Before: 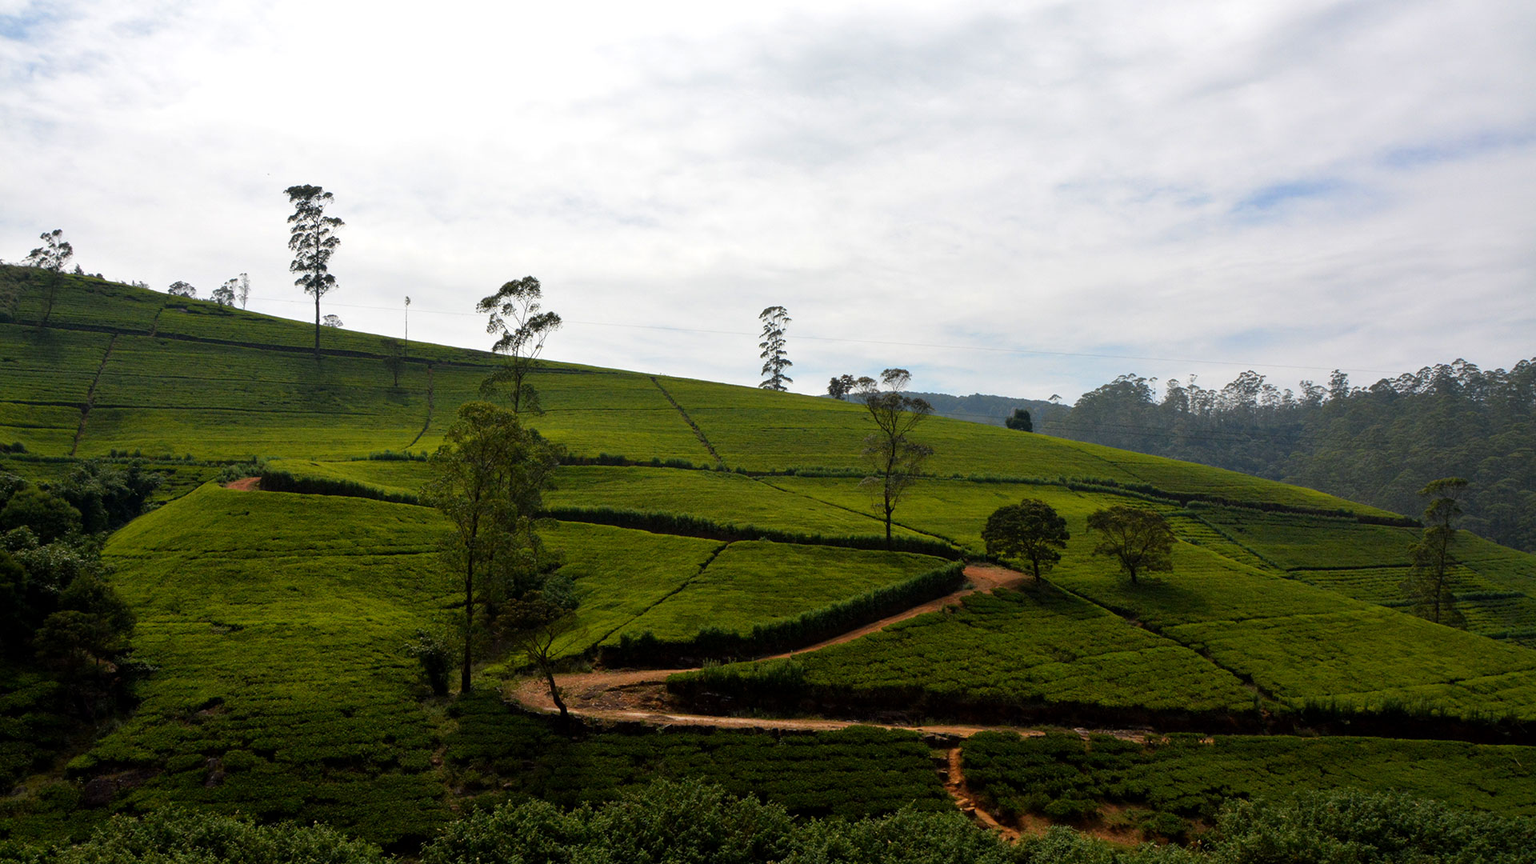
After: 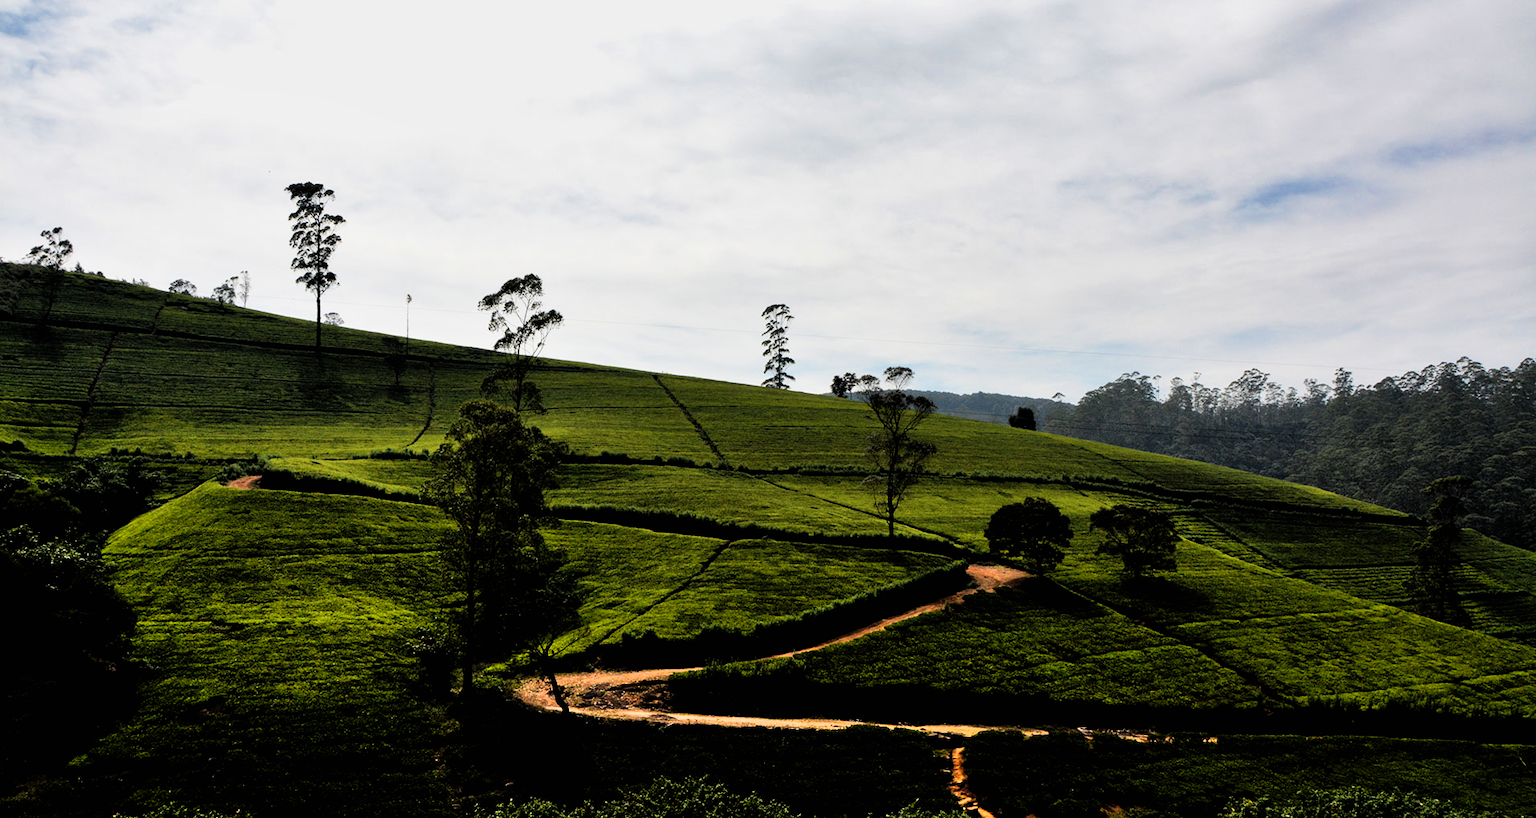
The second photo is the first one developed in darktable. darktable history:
crop: top 0.448%, right 0.264%, bottom 5.045%
filmic rgb: black relative exposure -4 EV, white relative exposure 3 EV, hardness 3.02, contrast 1.5
shadows and highlights: low approximation 0.01, soften with gaussian
